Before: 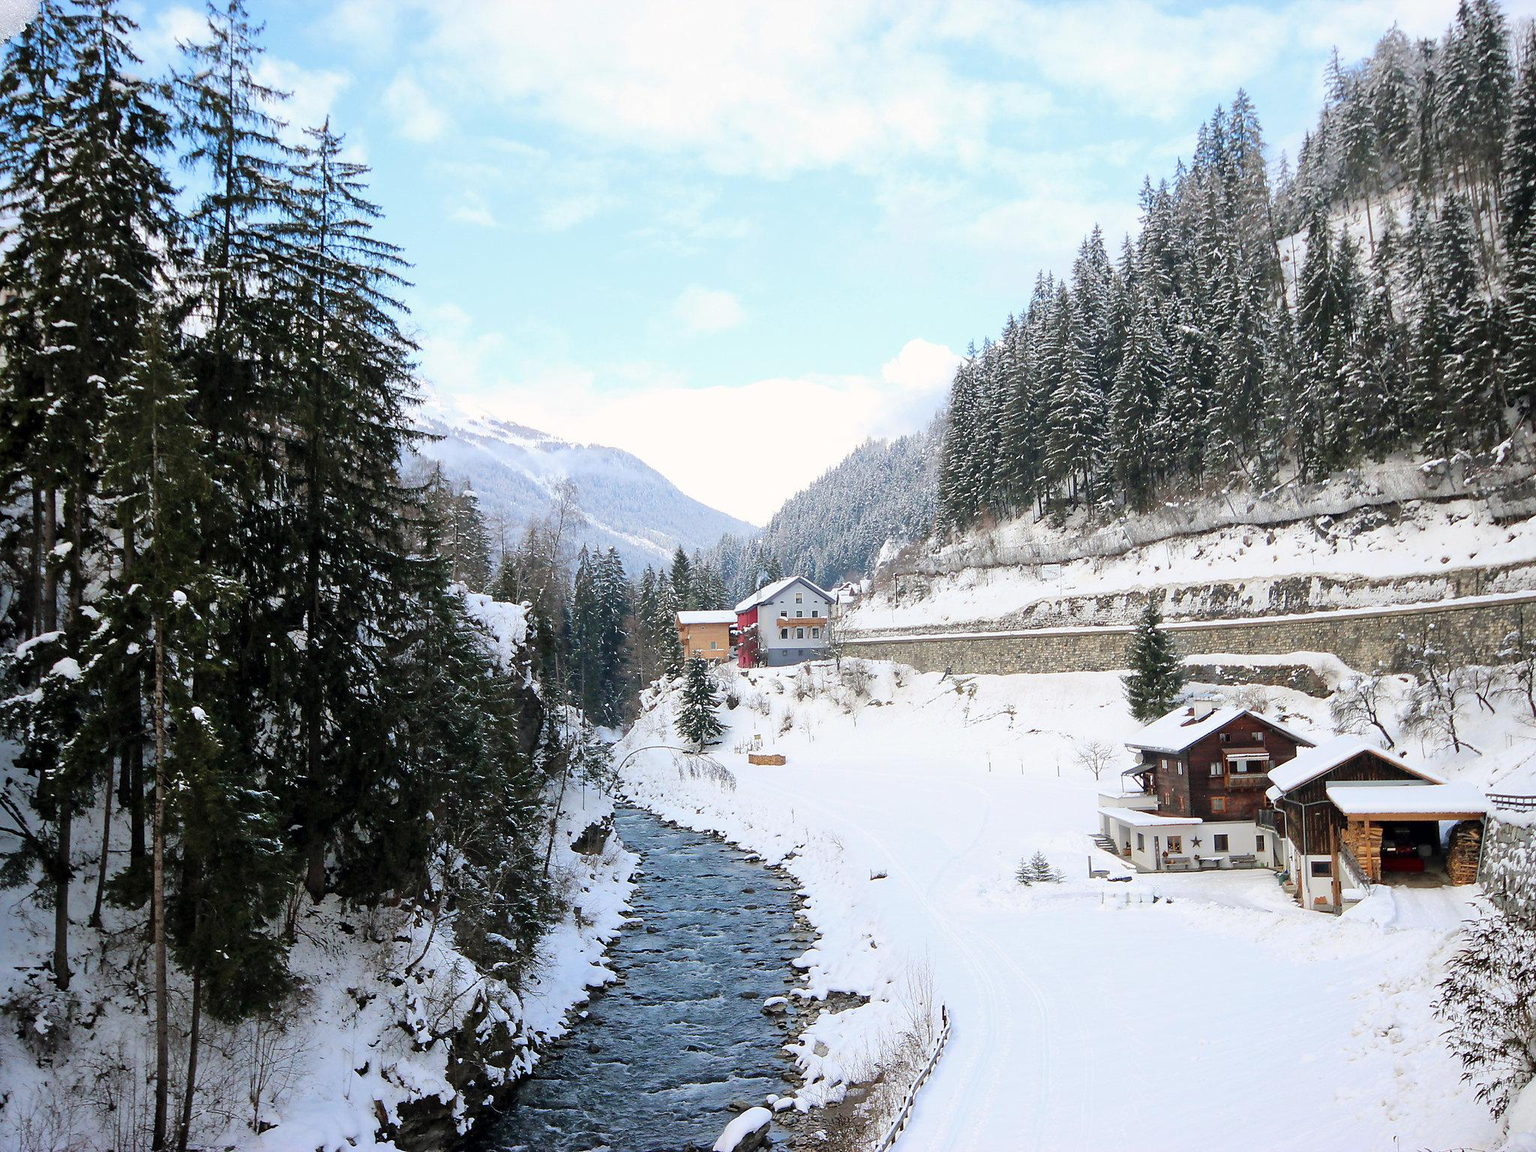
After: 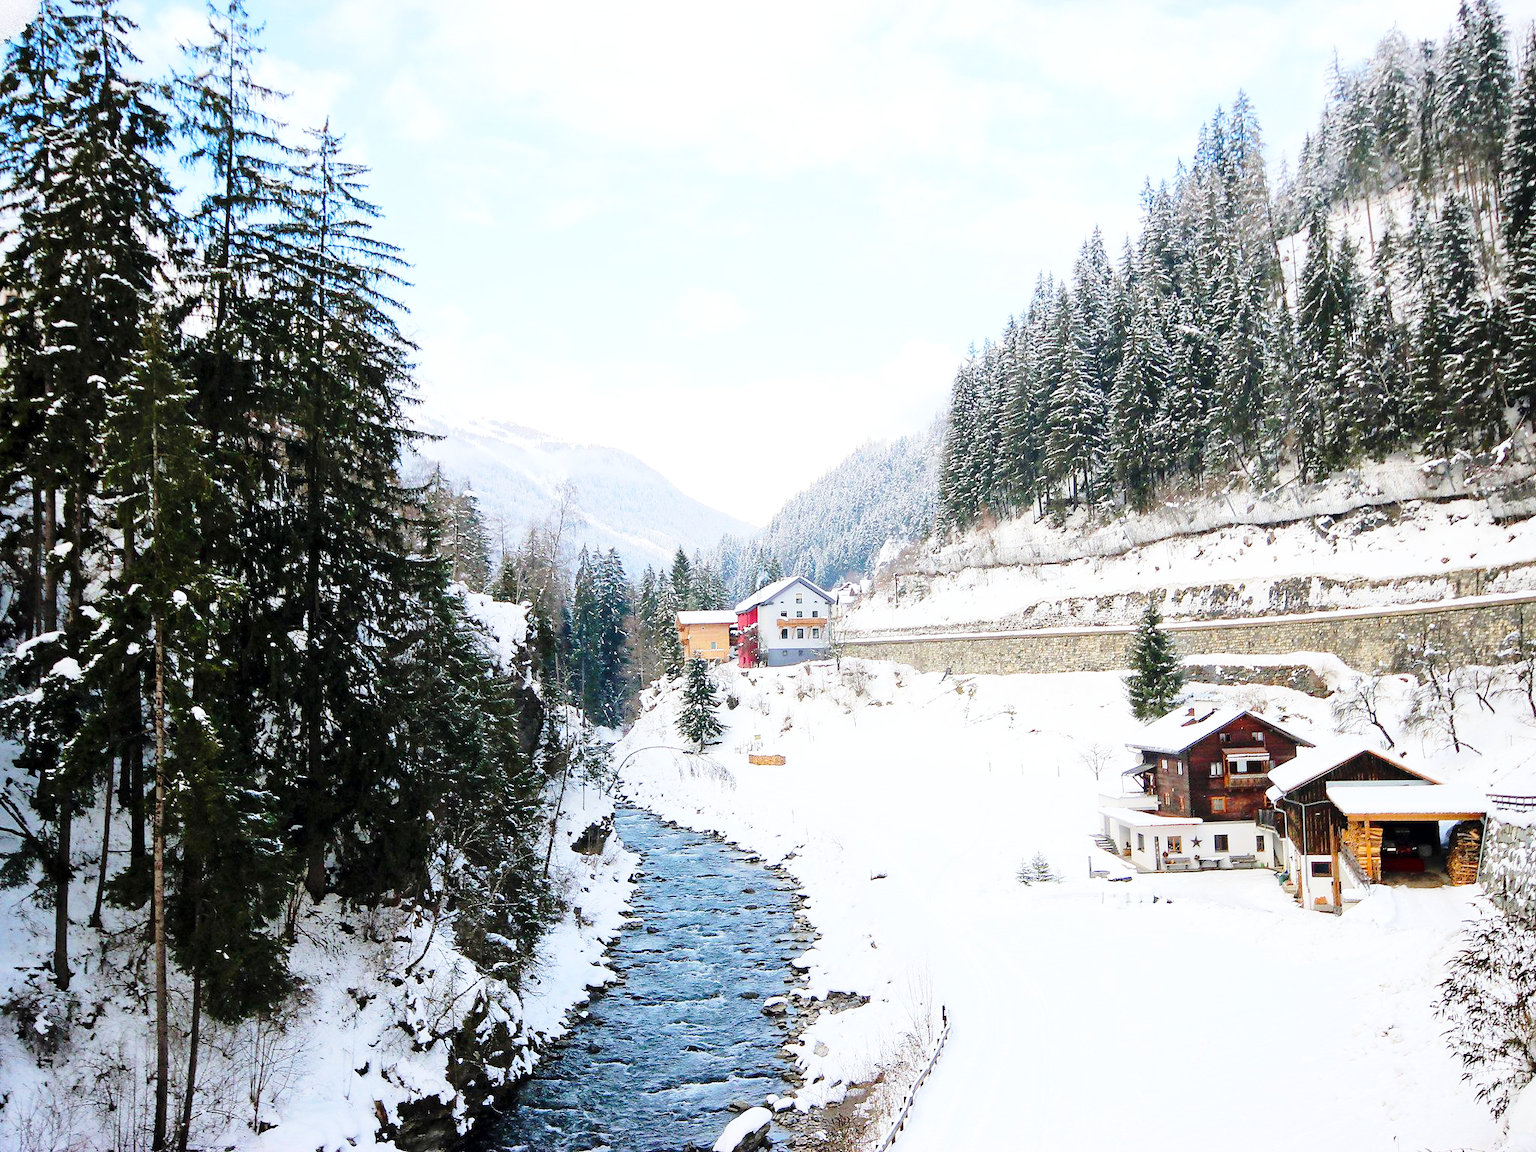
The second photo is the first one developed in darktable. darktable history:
exposure: exposure 0.124 EV, compensate exposure bias true, compensate highlight preservation false
base curve: curves: ch0 [(0, 0) (0.028, 0.03) (0.121, 0.232) (0.46, 0.748) (0.859, 0.968) (1, 1)], preserve colors none
color balance rgb: perceptual saturation grading › global saturation 9.957%, global vibrance 20%
